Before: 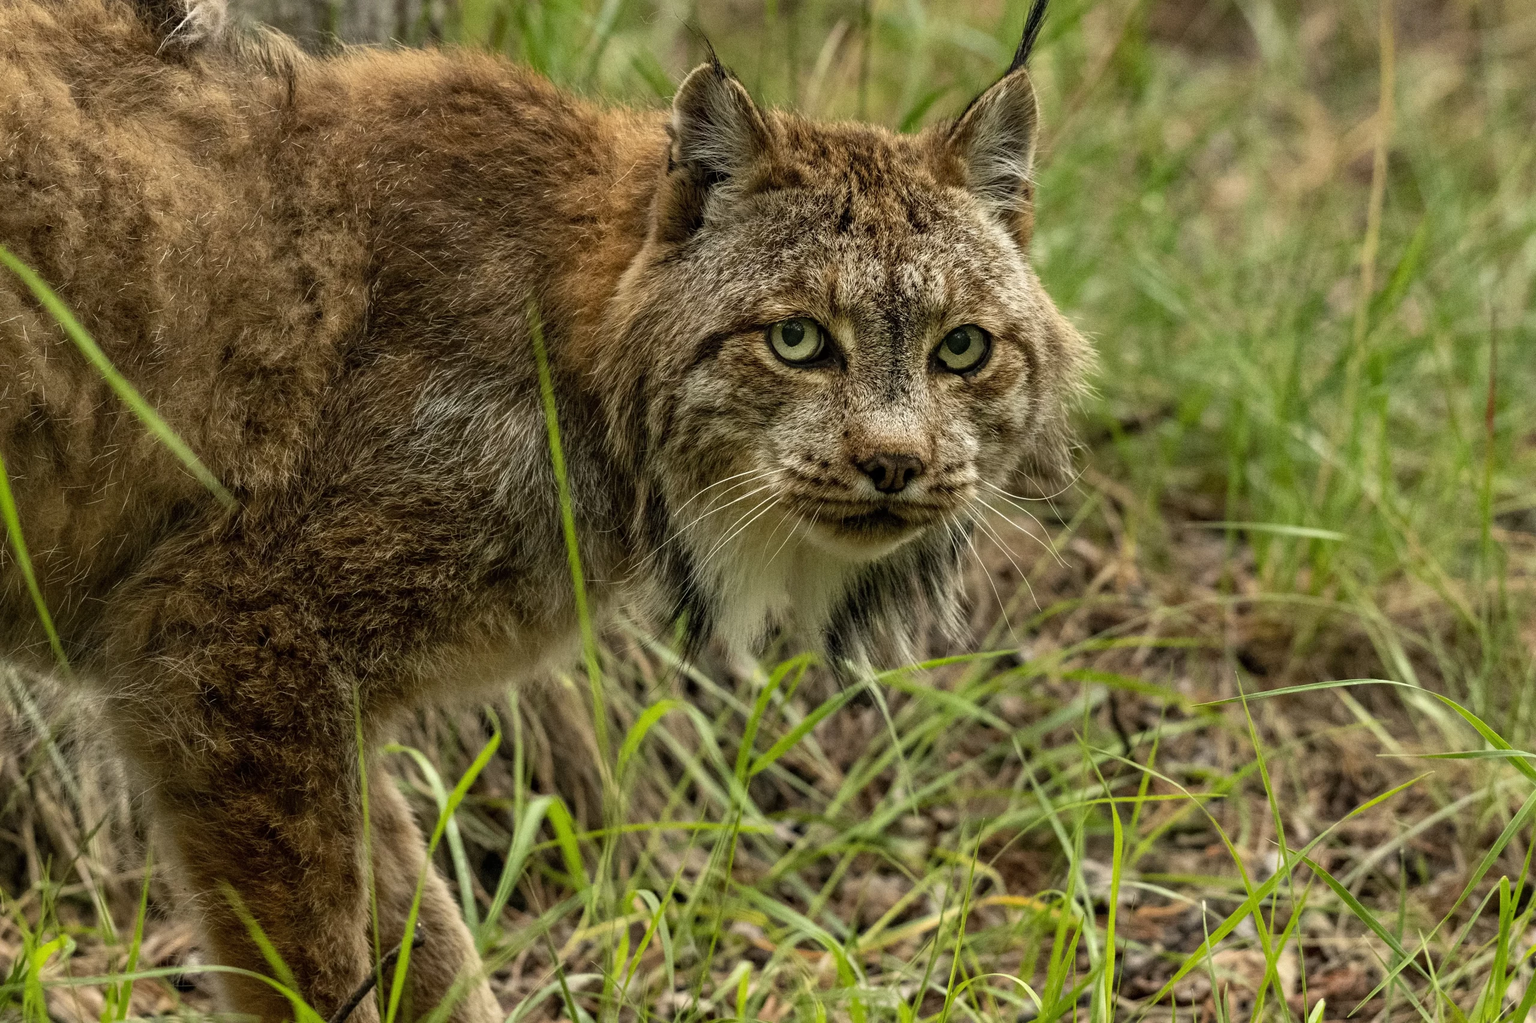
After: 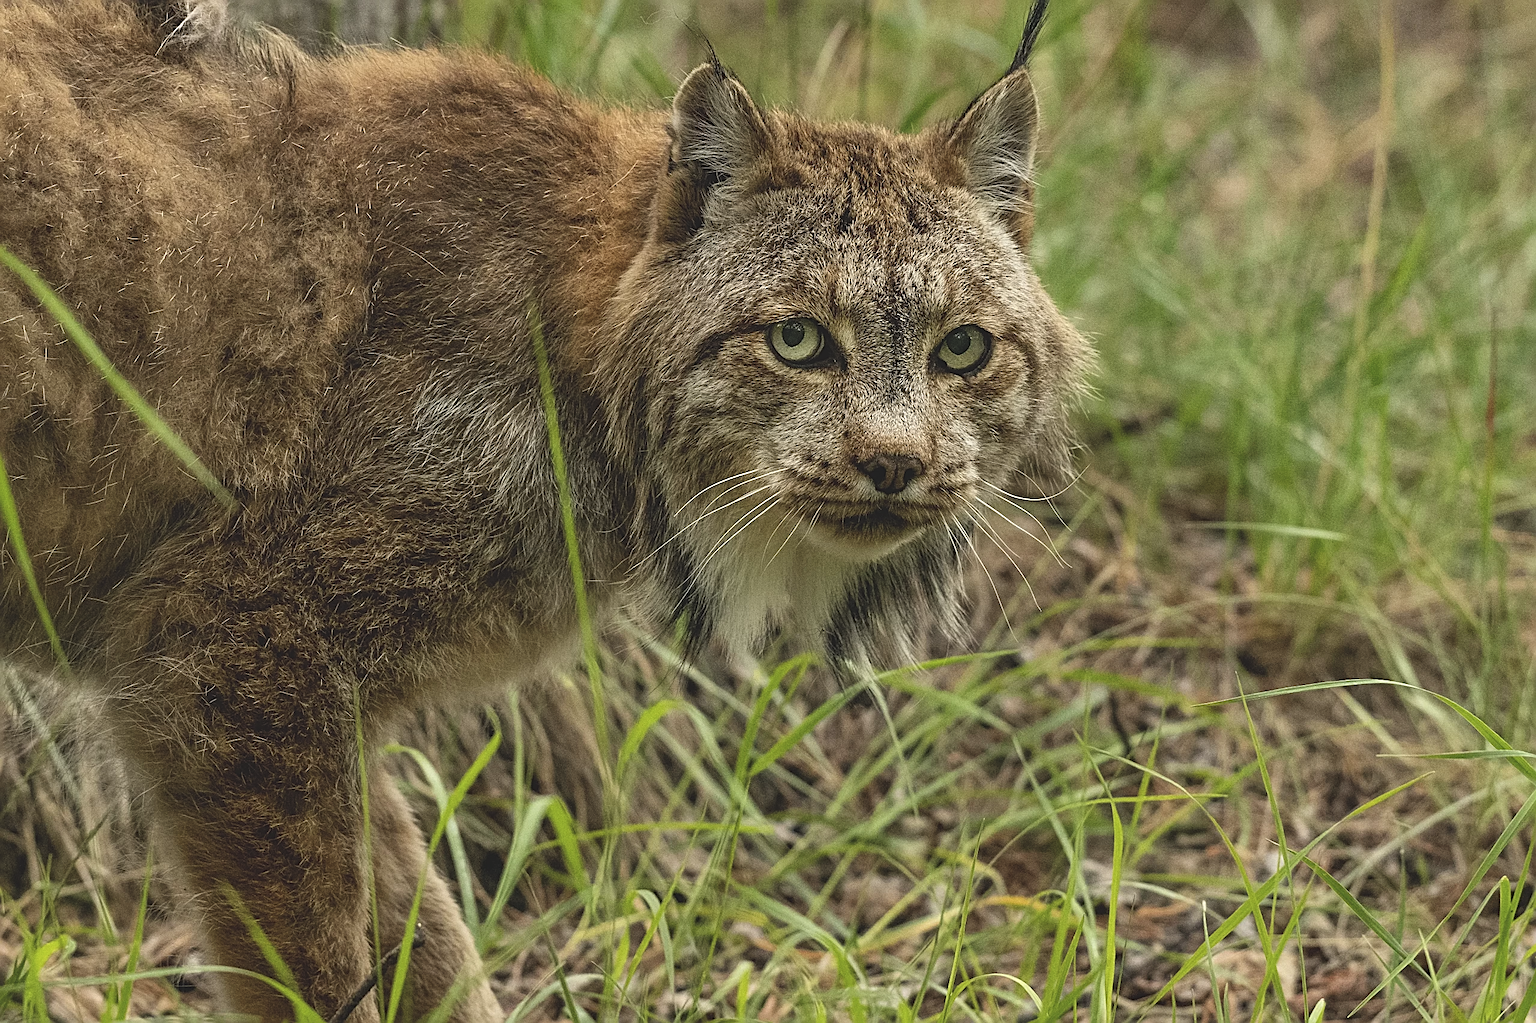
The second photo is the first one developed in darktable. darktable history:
sharpen: amount 1
color balance: lift [1.01, 1, 1, 1], gamma [1.097, 1, 1, 1], gain [0.85, 1, 1, 1]
